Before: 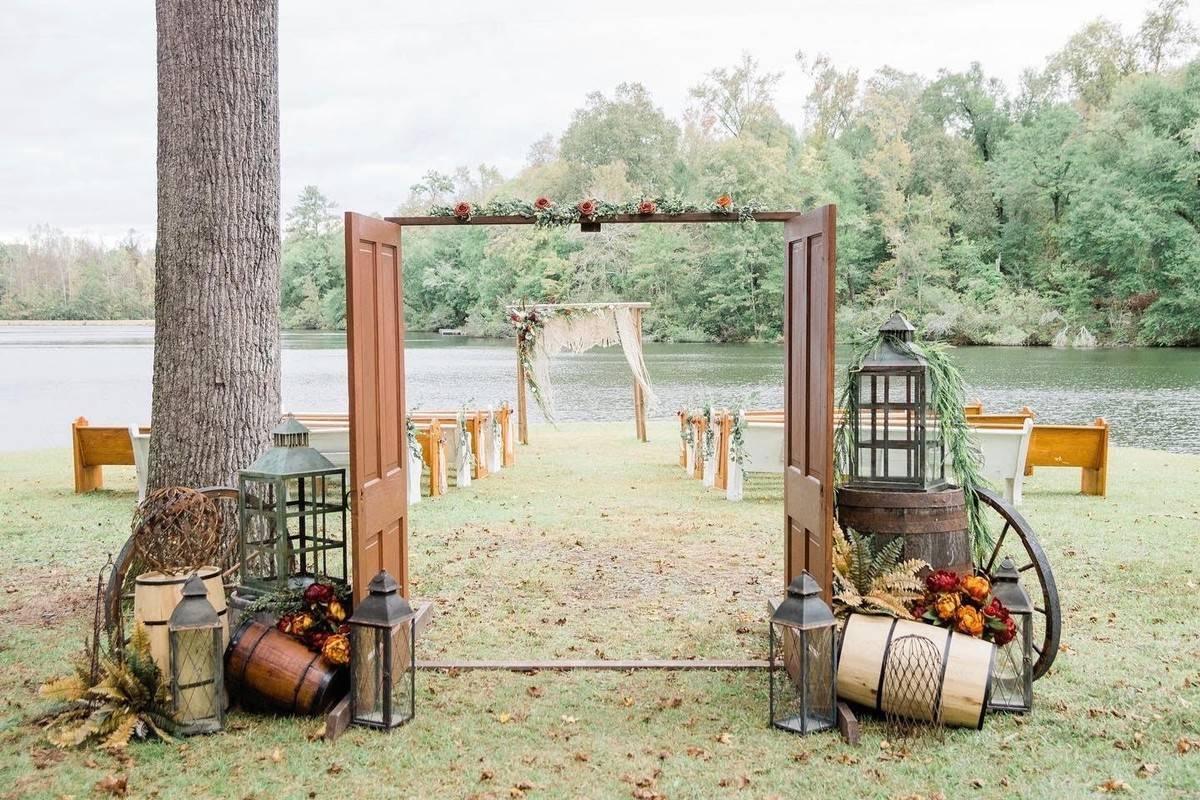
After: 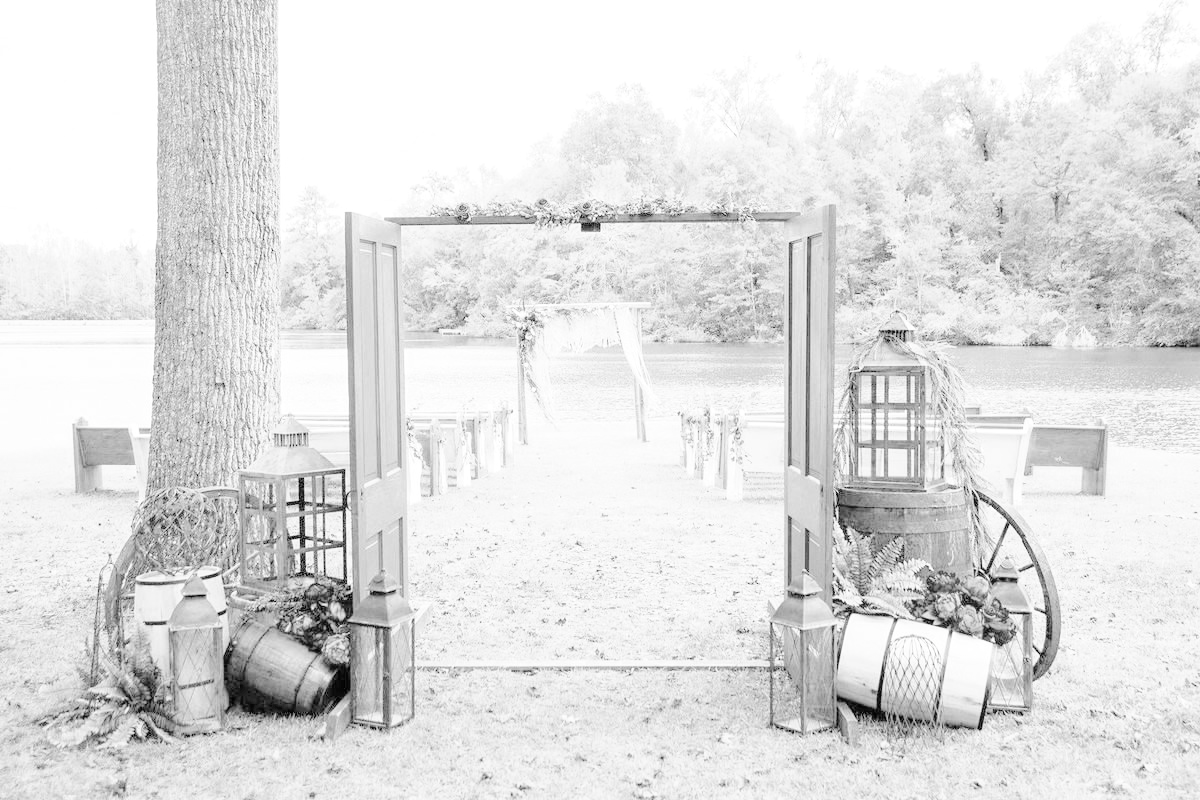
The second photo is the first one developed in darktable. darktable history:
tone curve: curves: ch0 [(0, 0) (0.003, 0) (0.011, 0.002) (0.025, 0.004) (0.044, 0.007) (0.069, 0.015) (0.1, 0.025) (0.136, 0.04) (0.177, 0.09) (0.224, 0.152) (0.277, 0.239) (0.335, 0.335) (0.399, 0.43) (0.468, 0.524) (0.543, 0.621) (0.623, 0.712) (0.709, 0.789) (0.801, 0.871) (0.898, 0.951) (1, 1)], preserve colors none
color look up table: target L [92.43, 75.5, 58.78, 63.66, 80.43, 77.55, 61.18, 53.67, 62.88, 54.28, 31.34, 17.13, 200.64, 100.33, 80.83, 77.55, 57.05, 59.81, 57.05, 49.44, 52.16, 56.4, 53.98, 51.85, 42, 37.3, 34.5, 27.02, 23.57, 89.87, 77.14, 73.56, 68.78, 59.13, 58.09, 66.24, 53.67, 56.1, 49.44, 44.67, 18.73, 25.83, 81.64, 87.74, 78.38, 69.19, 54.89, 47.05, 11.06], target a [-0.004, 0 ×6, 0.003, 0, 0, 0.004, 0.001, 0, 0.001, 0 ×5, 0.001, 0, 0.001, 0, 0, 0.001 ×5, -0.004, 0 ×6, 0.001 ×6, 0 ×4, 0.001, 0.001, 0.001], target b [0.034, 0.003, 0, 0.005, 0.004, 0.005, 0, -0.009, 0, -0.002, -0.01, -0.003, 0, -0.002, 0.004, 0.005, 0, 0, 0, -0.002 ×5, -0.003, -0.003, -0.004, -0.004, -0.004, 0.036, 0.005, 0.003, 0.004, 0, 0, 0.005, -0.002, -0.002, -0.002, -0.003, -0.003, -0.004, 0.004, 0.003, 0.005, 0.004, -0.002, -0.003, -0.002], num patches 49
